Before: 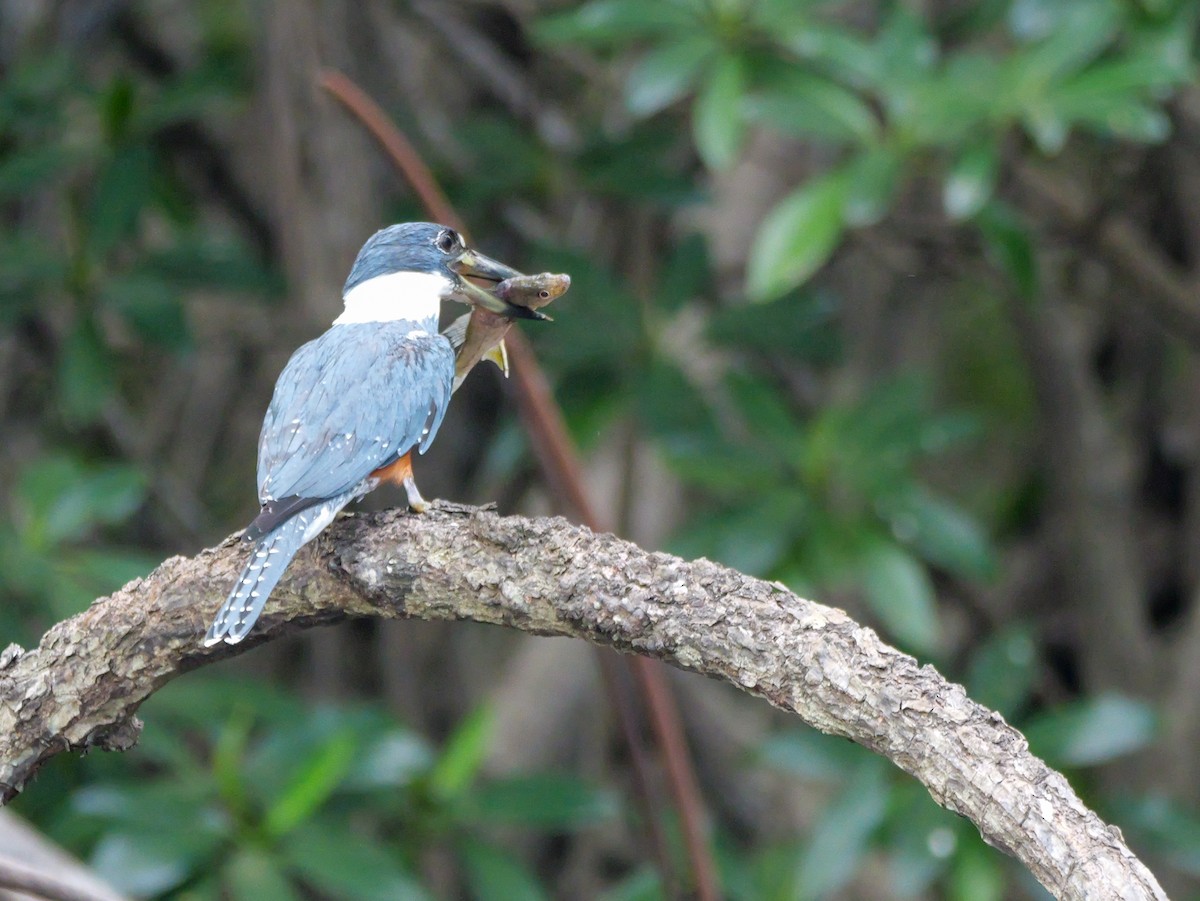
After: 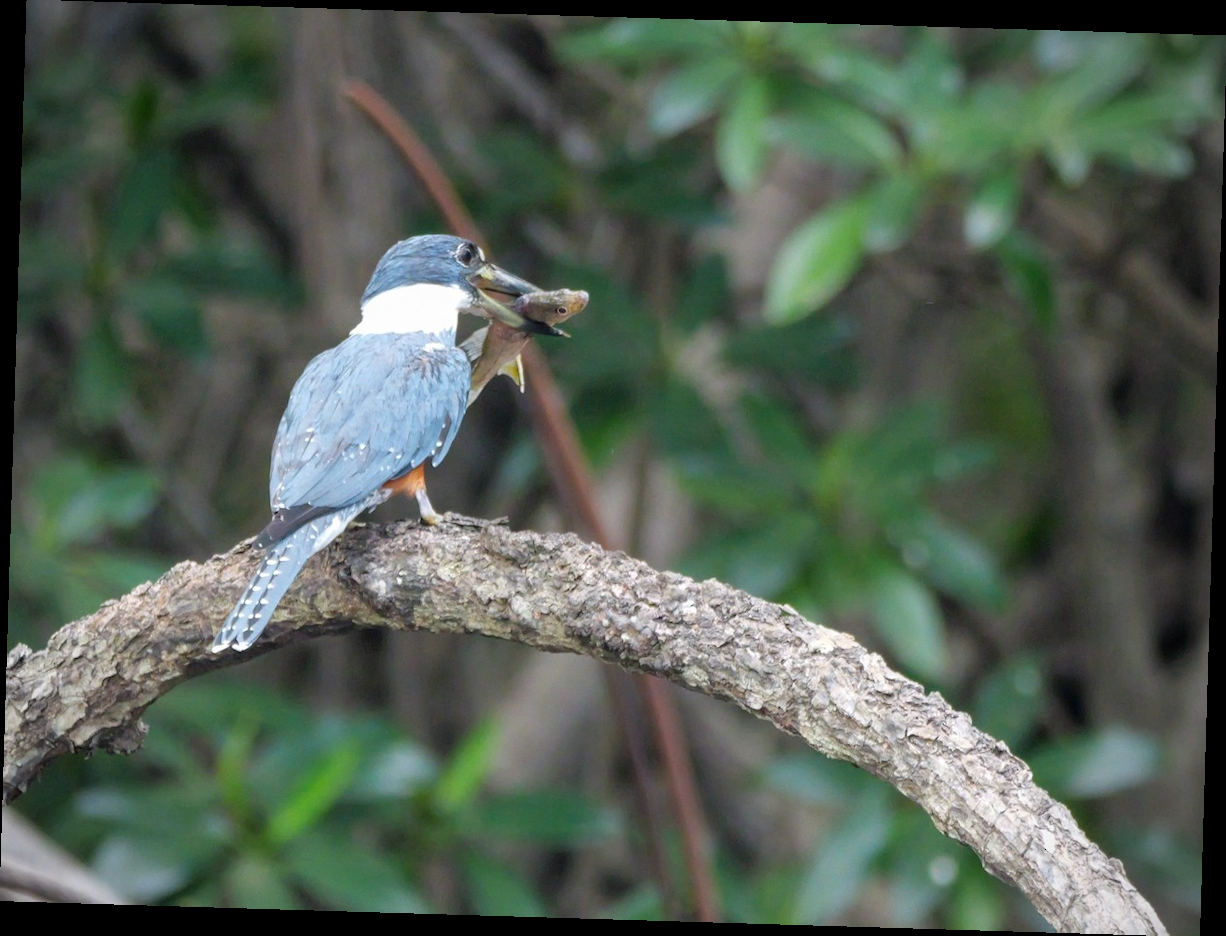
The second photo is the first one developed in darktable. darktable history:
rotate and perspective: rotation 1.72°, automatic cropping off
vignetting: fall-off radius 60.92%
